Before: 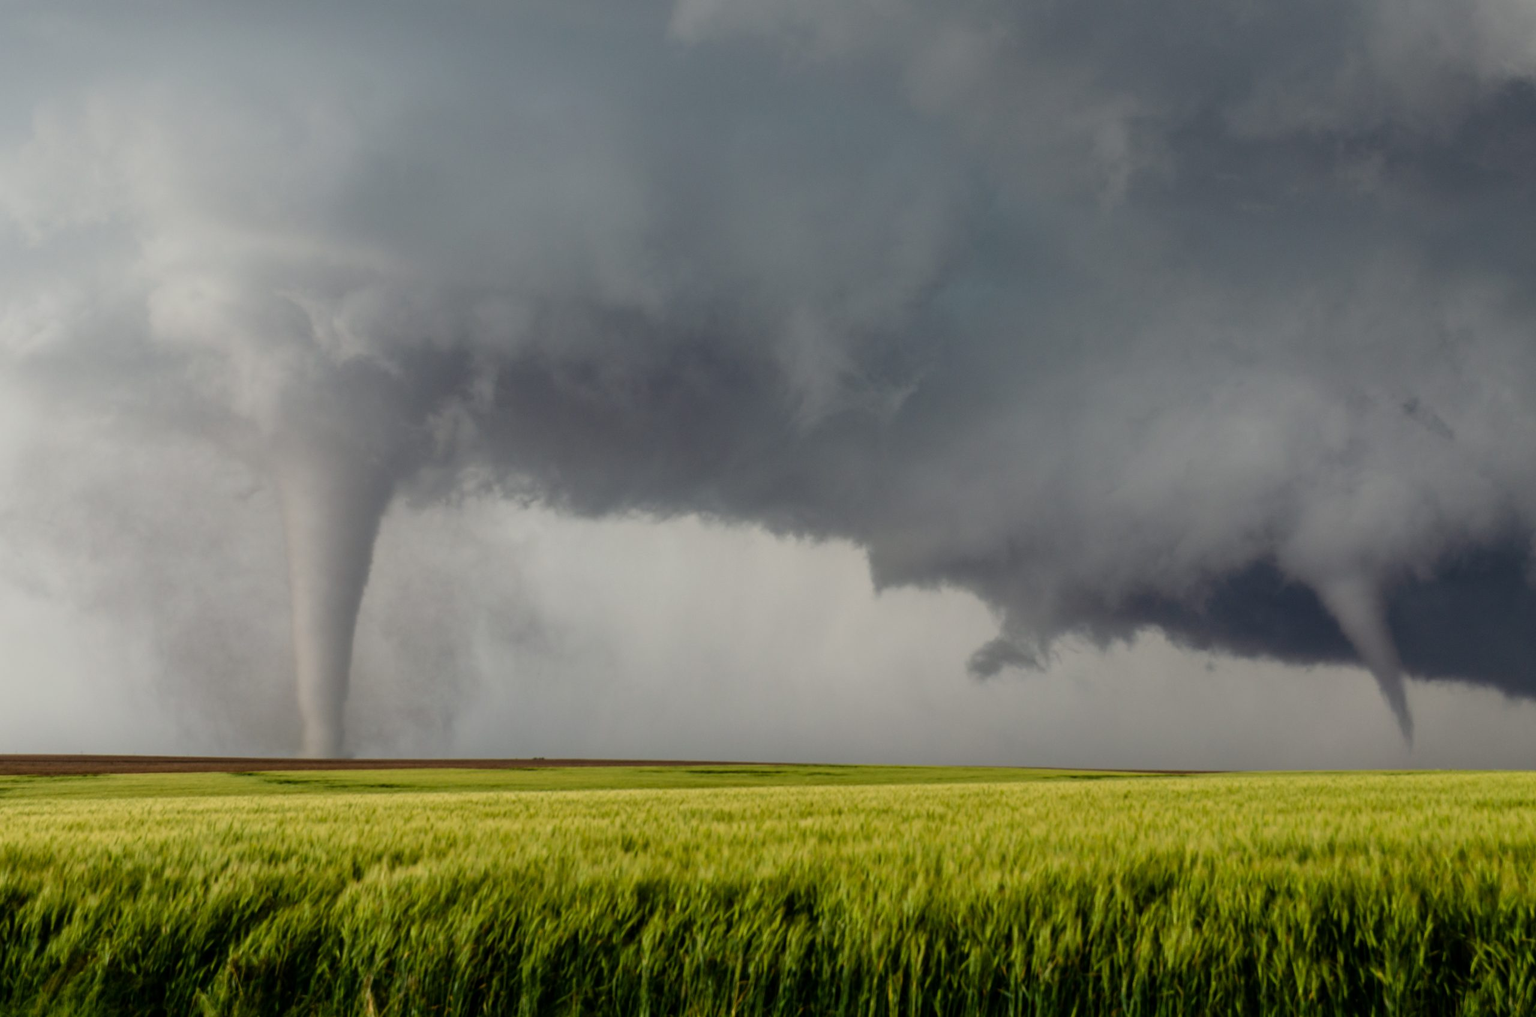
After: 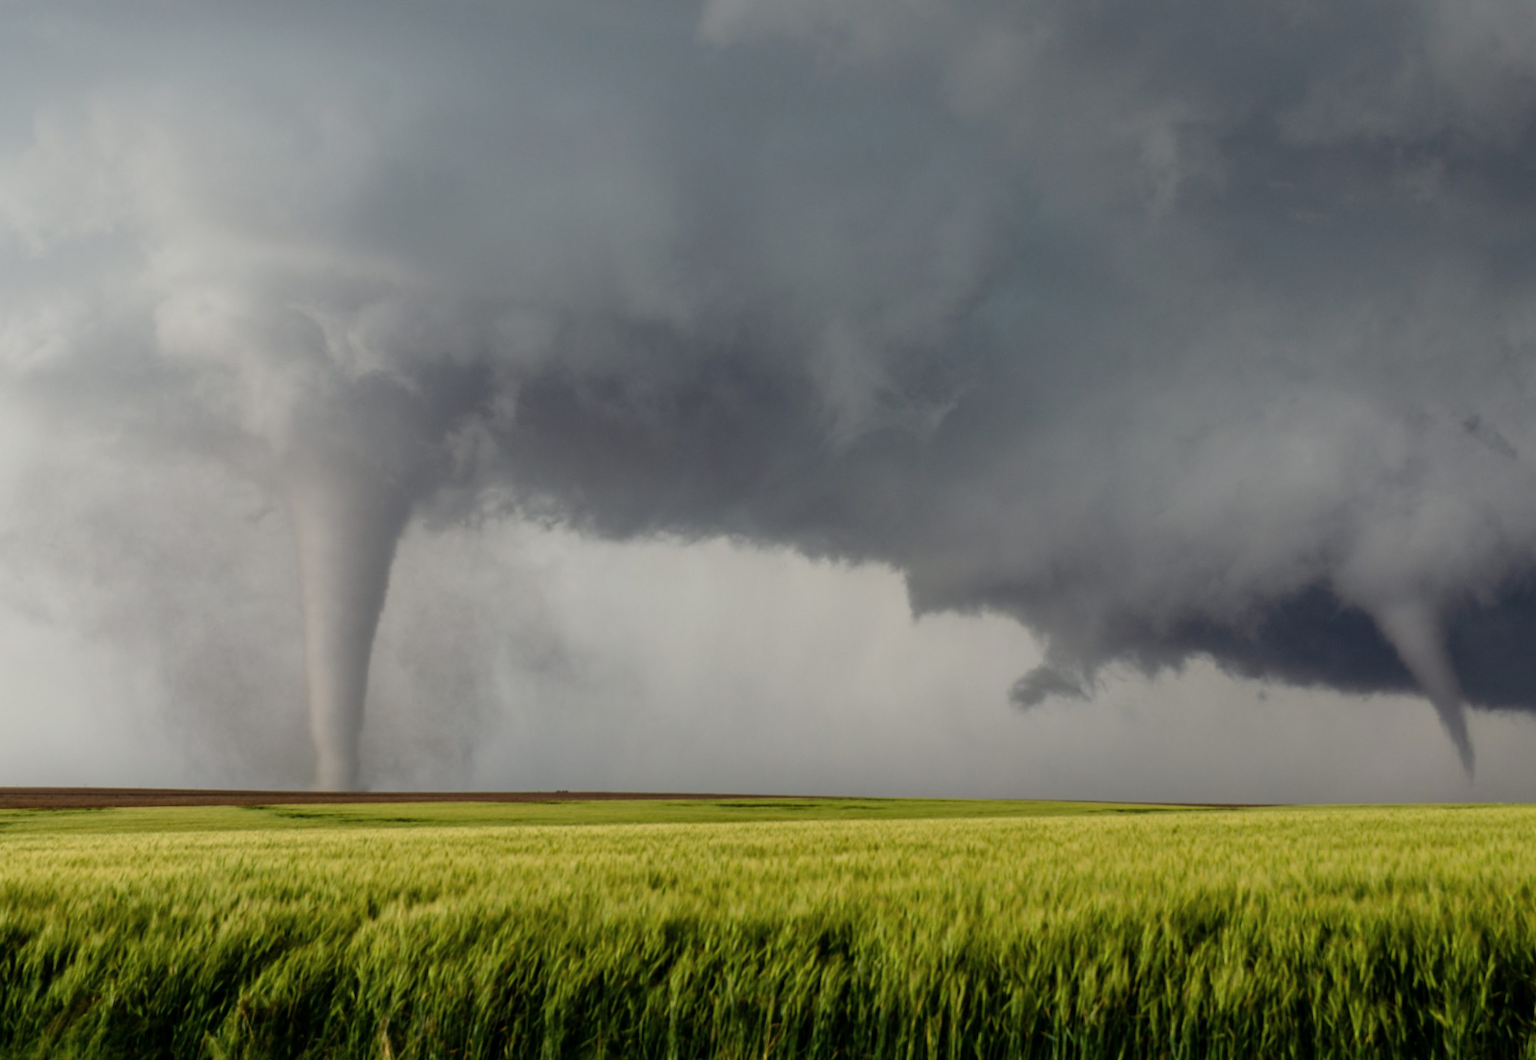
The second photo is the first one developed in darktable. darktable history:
crop: right 4.126%, bottom 0.031%
contrast brightness saturation: saturation -0.05
